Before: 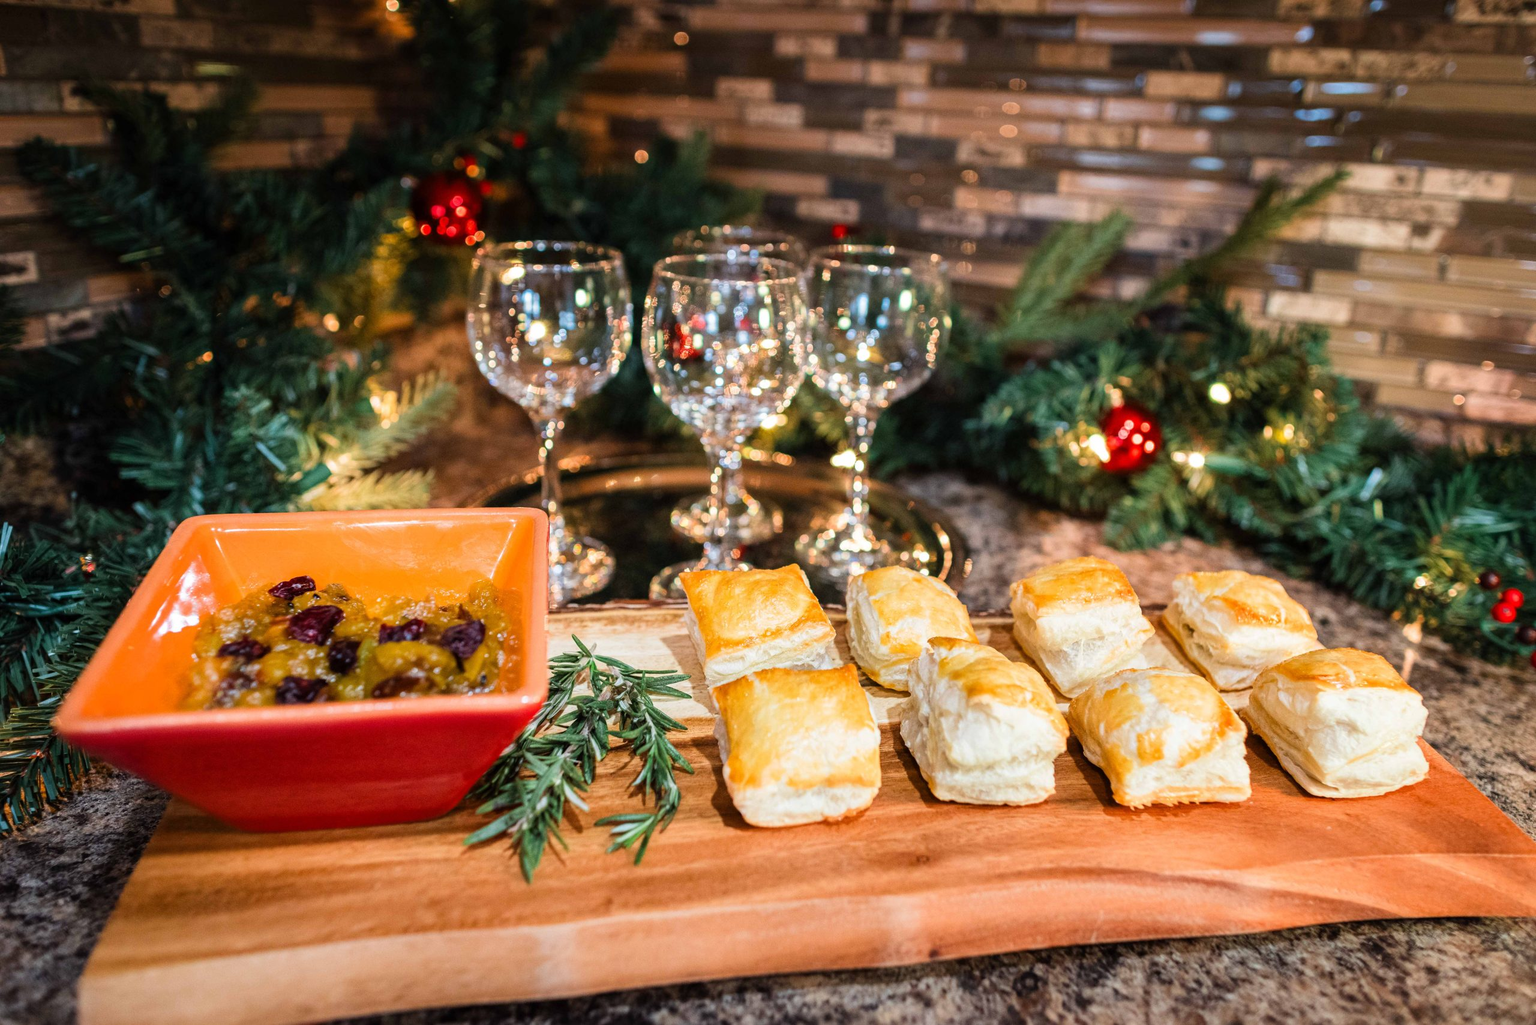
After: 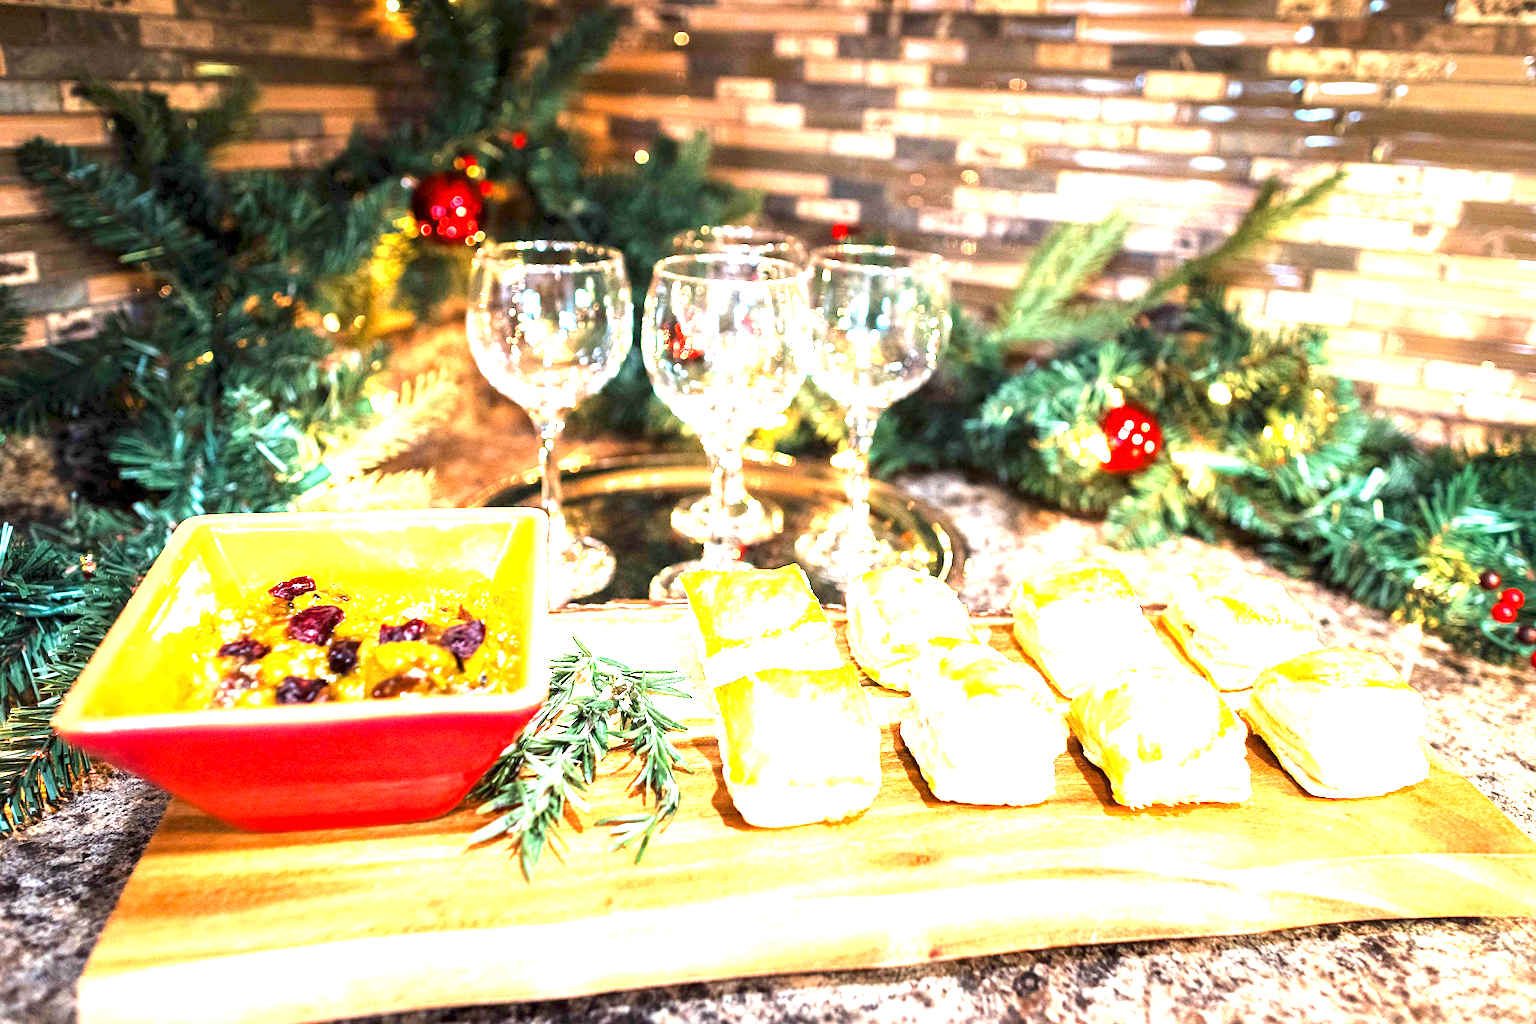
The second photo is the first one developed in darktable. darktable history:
sharpen: amount 0.2
exposure: black level correction 0.001, exposure 2.607 EV, compensate exposure bias true, compensate highlight preservation false
